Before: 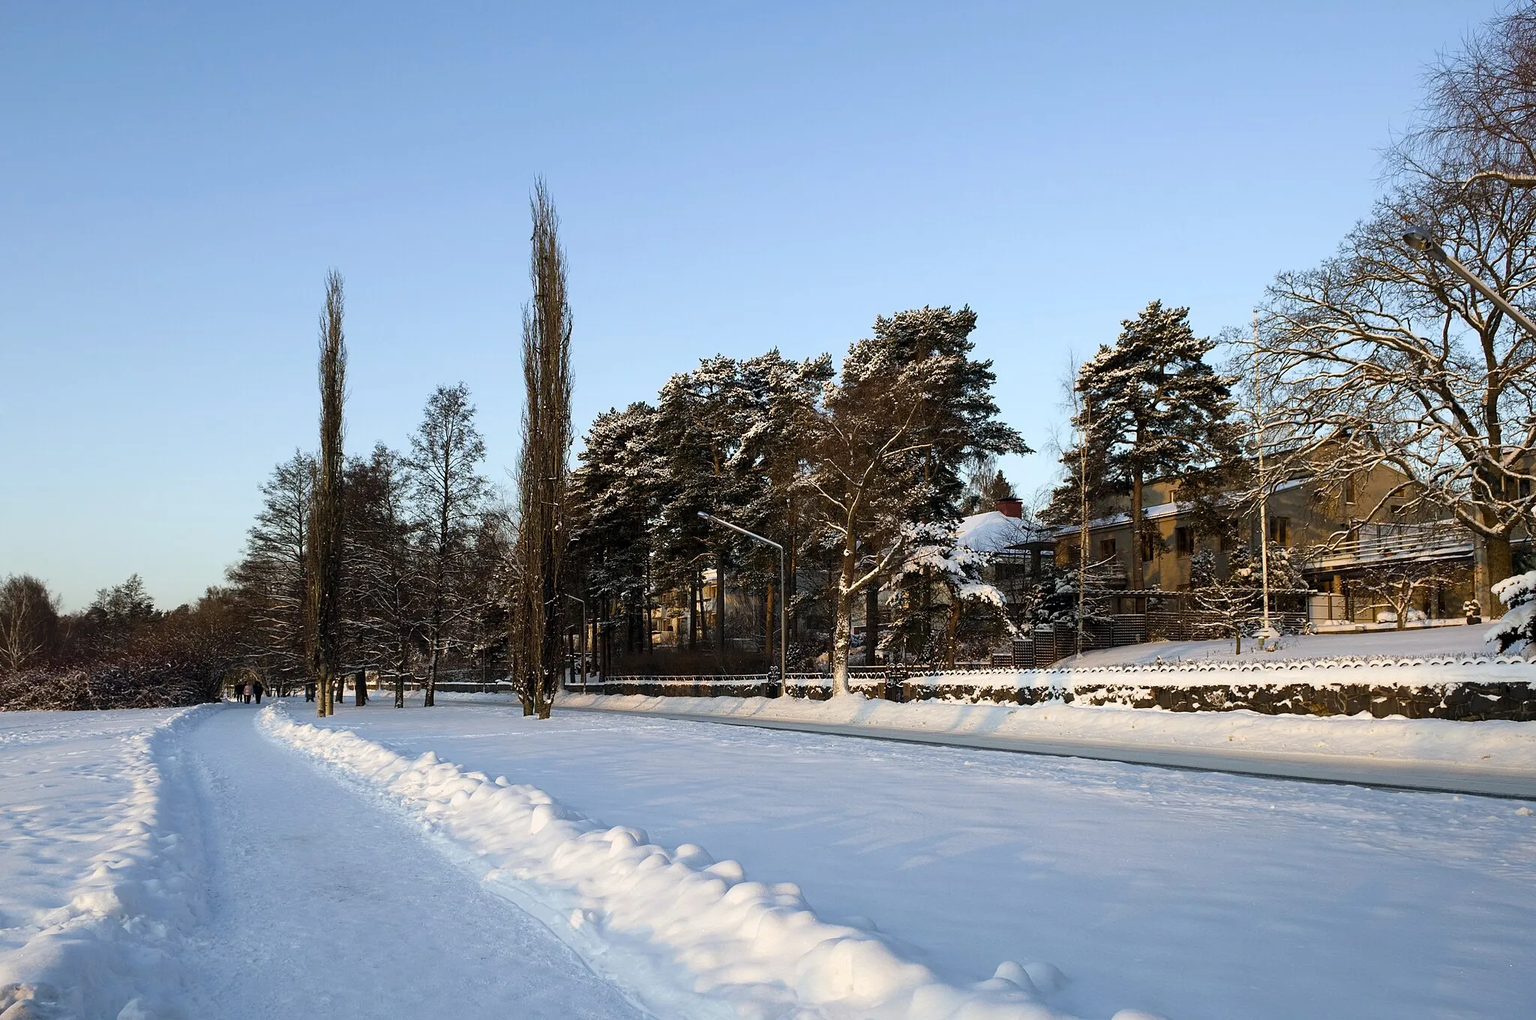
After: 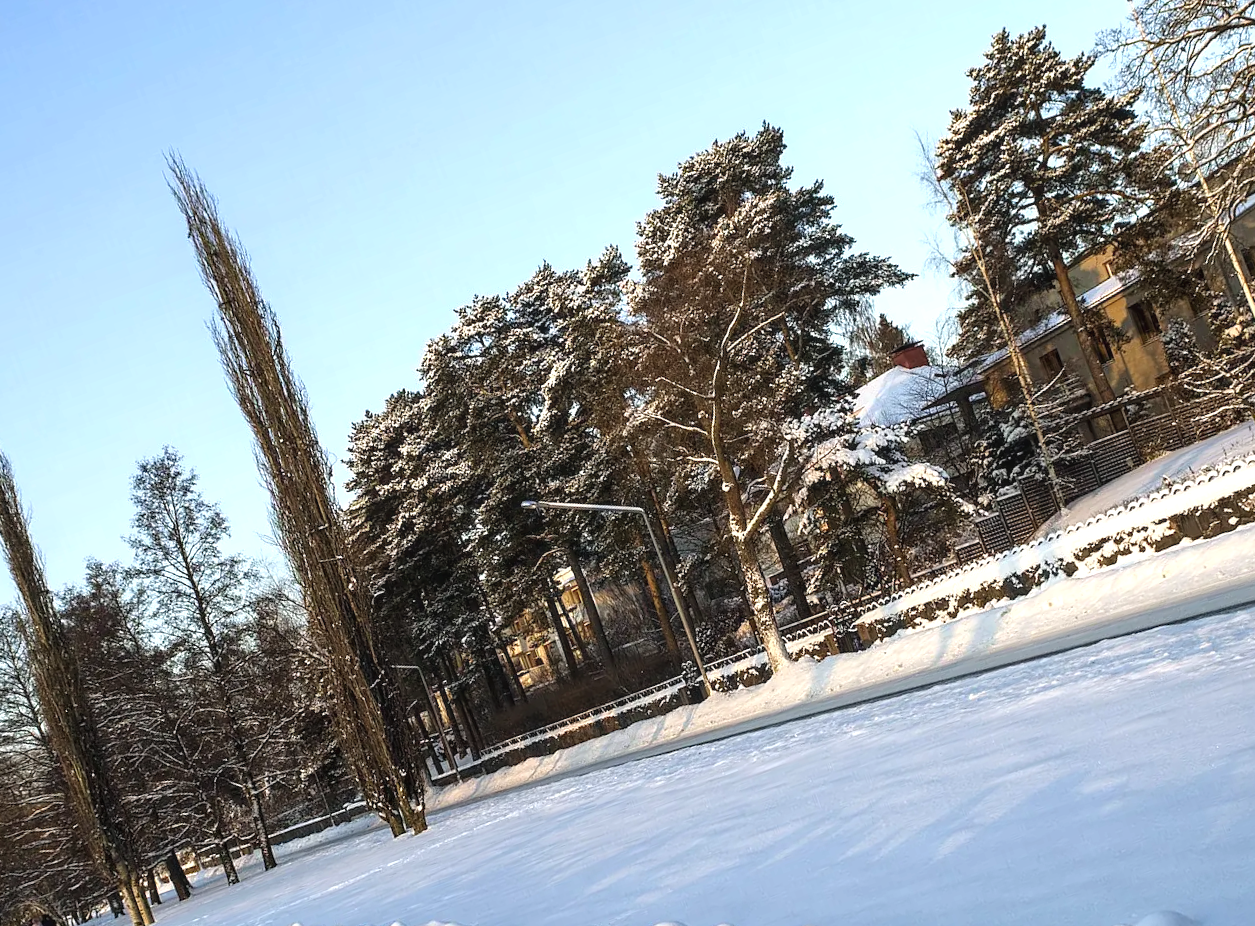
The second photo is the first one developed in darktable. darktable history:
crop and rotate: angle 19.8°, left 6.981%, right 4.07%, bottom 1.096%
exposure: black level correction -0.002, exposure 0.536 EV, compensate highlight preservation false
local contrast: on, module defaults
